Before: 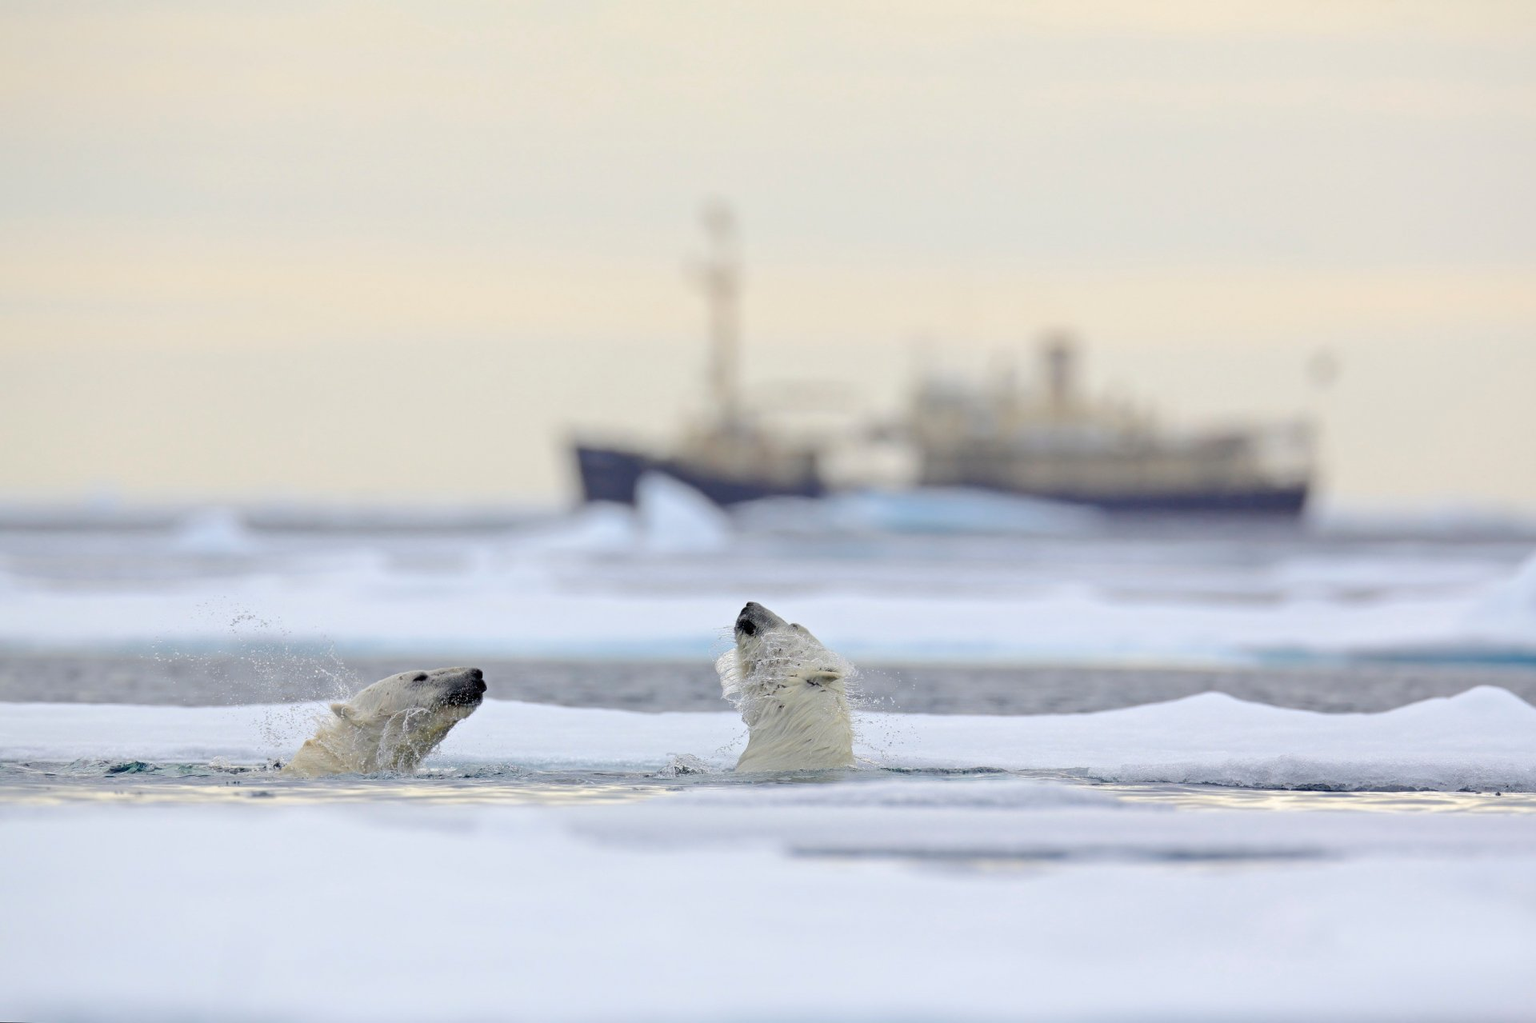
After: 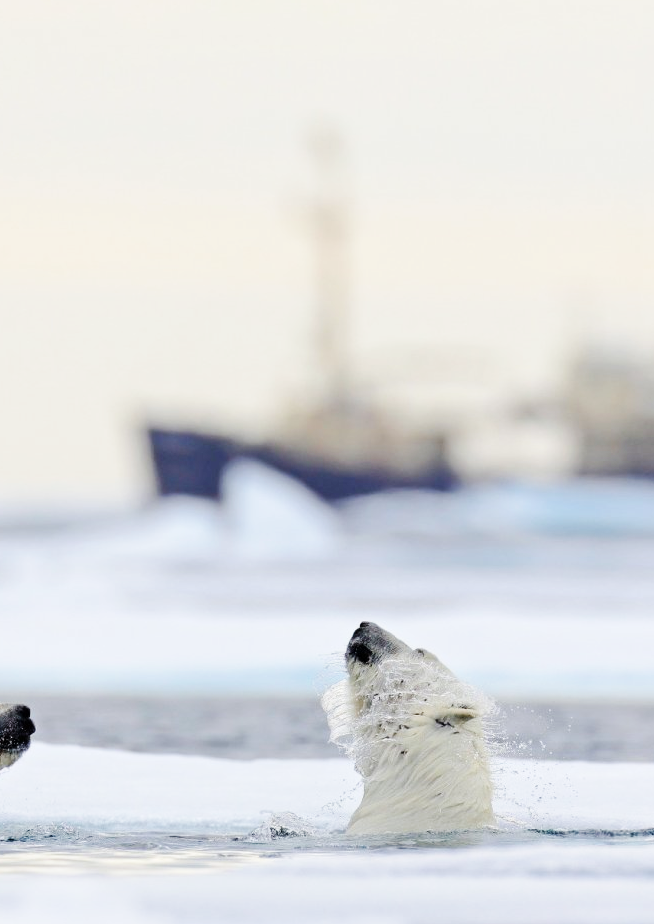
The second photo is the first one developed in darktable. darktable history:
base curve: curves: ch0 [(0, 0) (0.032, 0.025) (0.121, 0.166) (0.206, 0.329) (0.605, 0.79) (1, 1)], preserve colors none
crop and rotate: left 29.845%, top 10.262%, right 36.061%, bottom 17.468%
